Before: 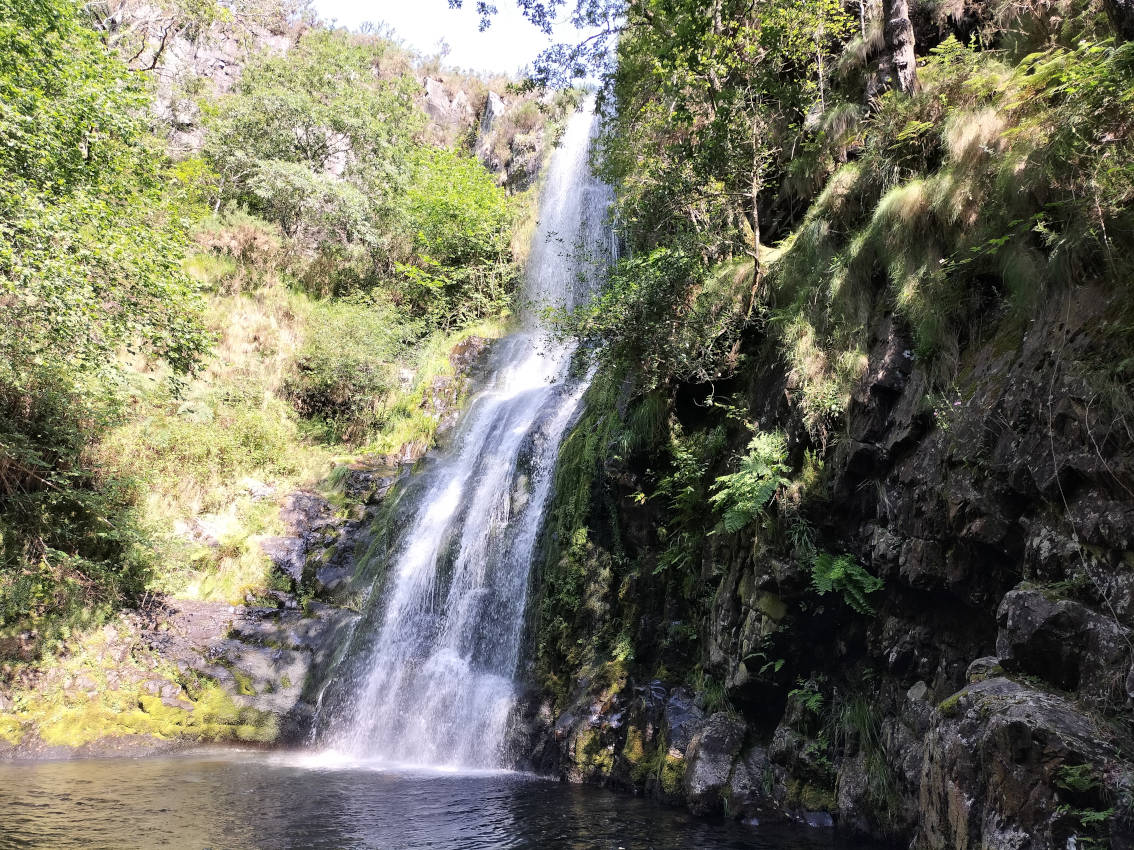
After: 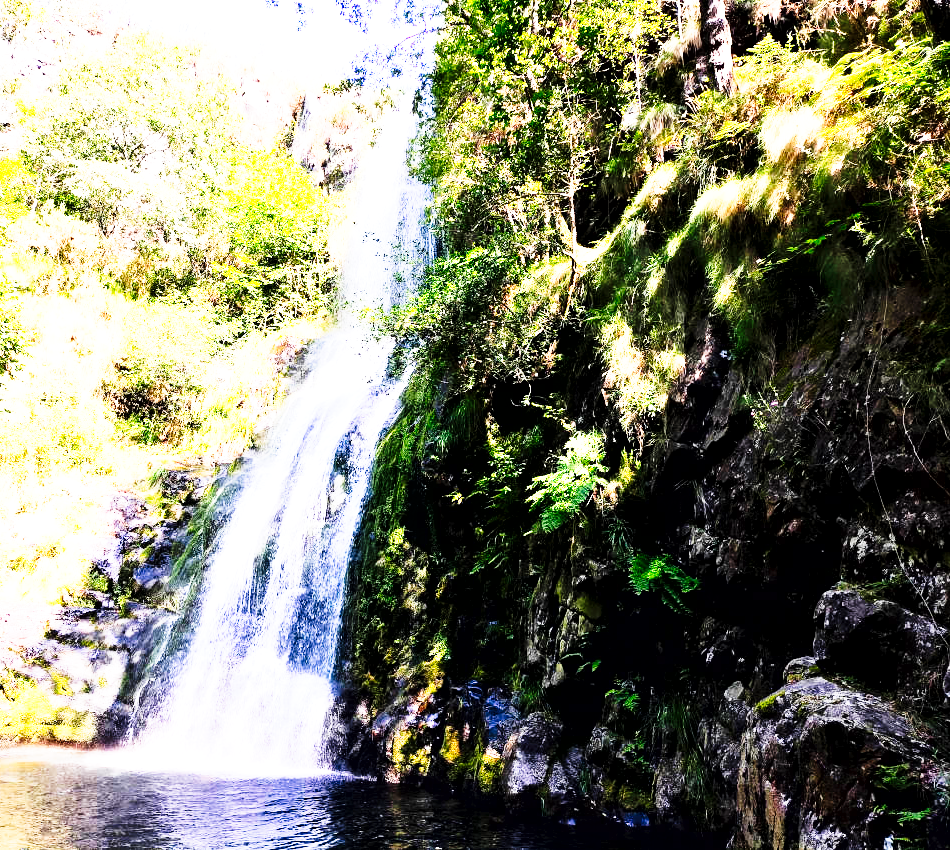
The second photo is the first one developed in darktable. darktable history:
crop: left 16.145%
tone curve: curves: ch0 [(0, 0) (0.003, 0.003) (0.011, 0.006) (0.025, 0.012) (0.044, 0.02) (0.069, 0.023) (0.1, 0.029) (0.136, 0.037) (0.177, 0.058) (0.224, 0.084) (0.277, 0.137) (0.335, 0.209) (0.399, 0.336) (0.468, 0.478) (0.543, 0.63) (0.623, 0.789) (0.709, 0.903) (0.801, 0.967) (0.898, 0.987) (1, 1)], preserve colors none
contrast brightness saturation: contrast 0.07, brightness 0.08, saturation 0.18
exposure: black level correction 0.012, exposure 0.7 EV, compensate exposure bias true, compensate highlight preservation false
